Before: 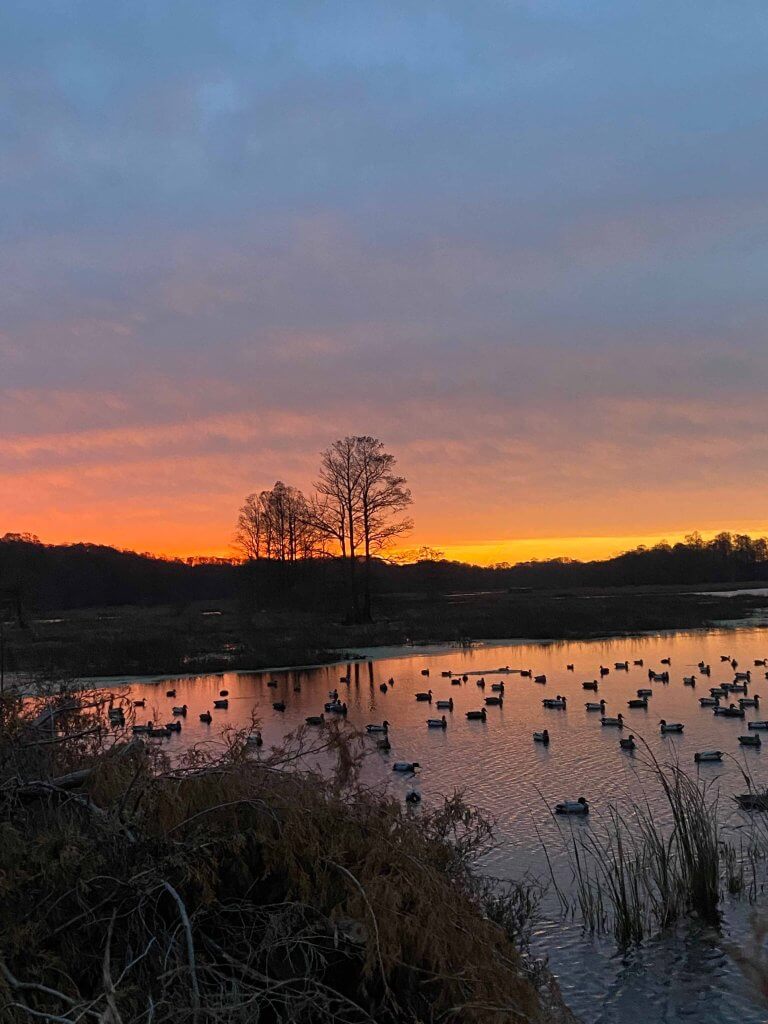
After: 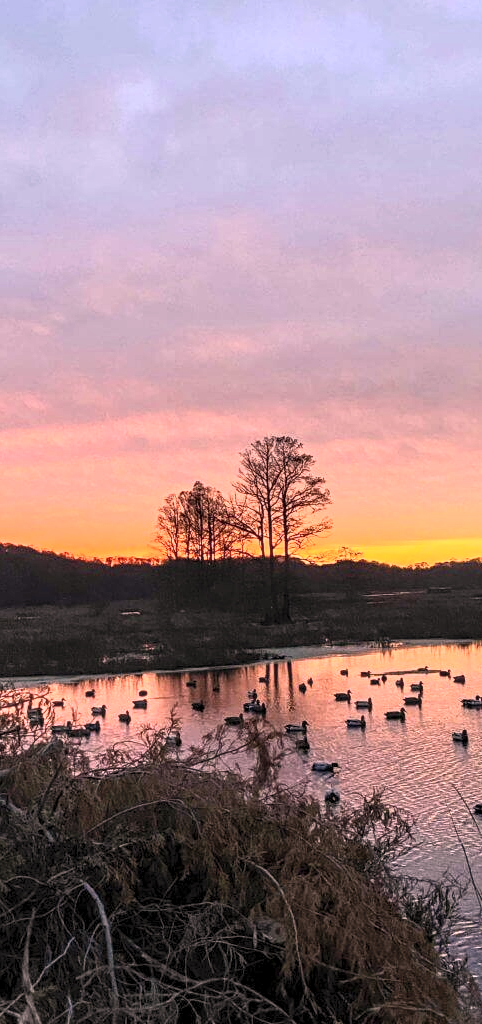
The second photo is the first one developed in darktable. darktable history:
color correction: highlights a* 14.52, highlights b* 4.84
crop: left 10.644%, right 26.528%
contrast brightness saturation: contrast 0.39, brightness 0.53
local contrast: detail 150%
